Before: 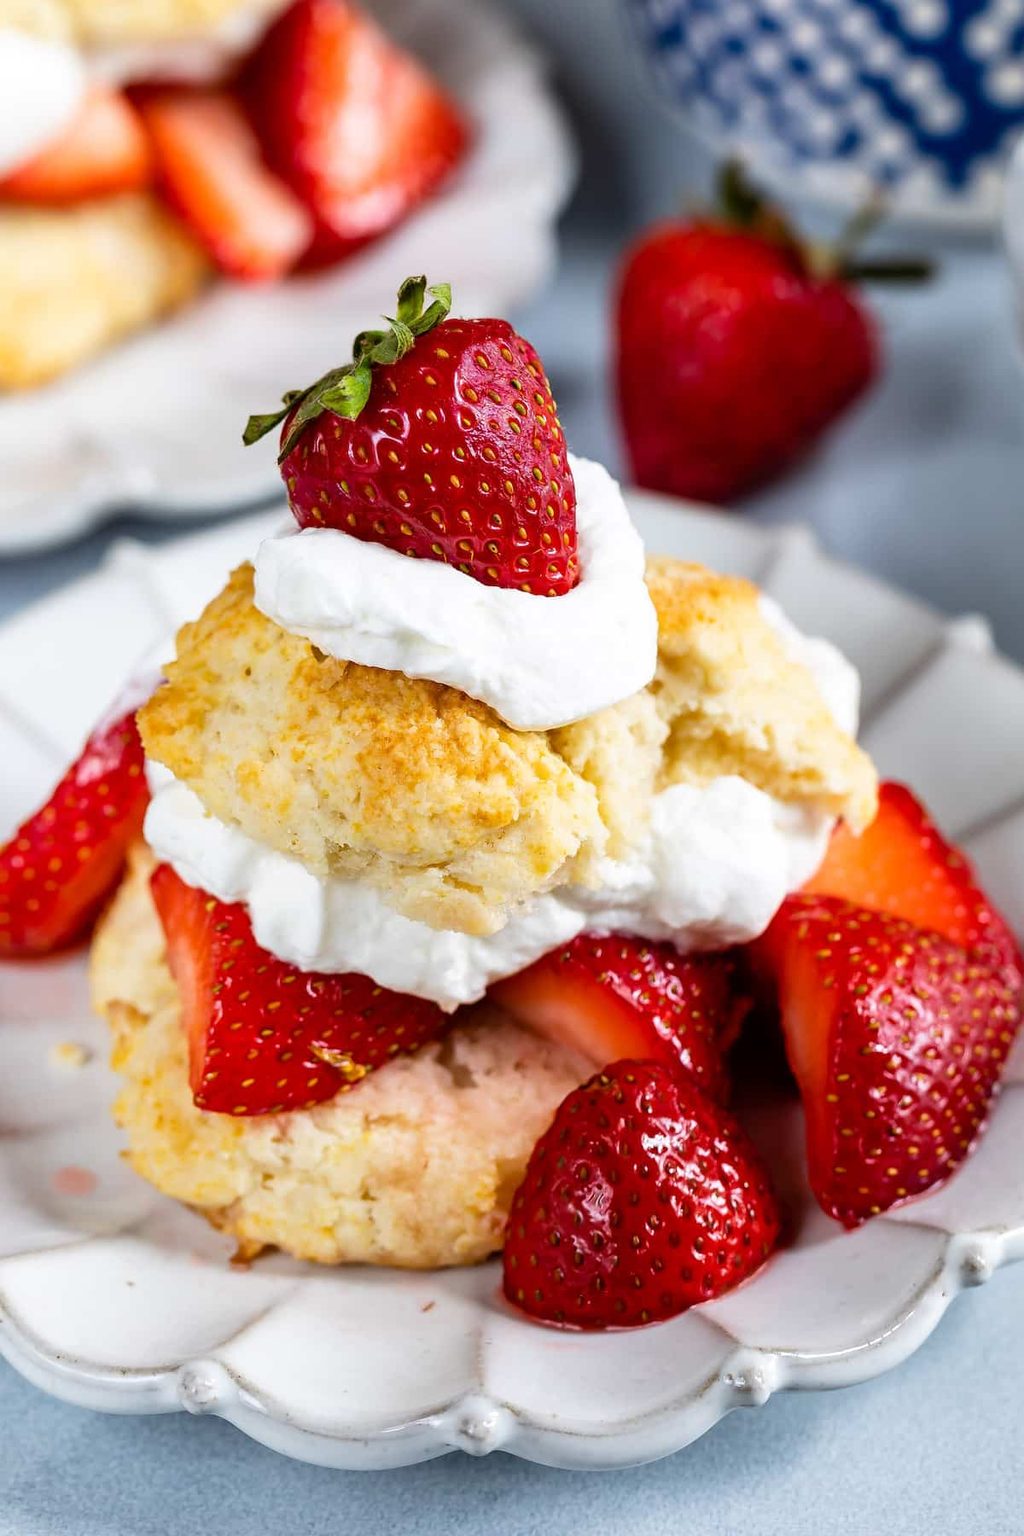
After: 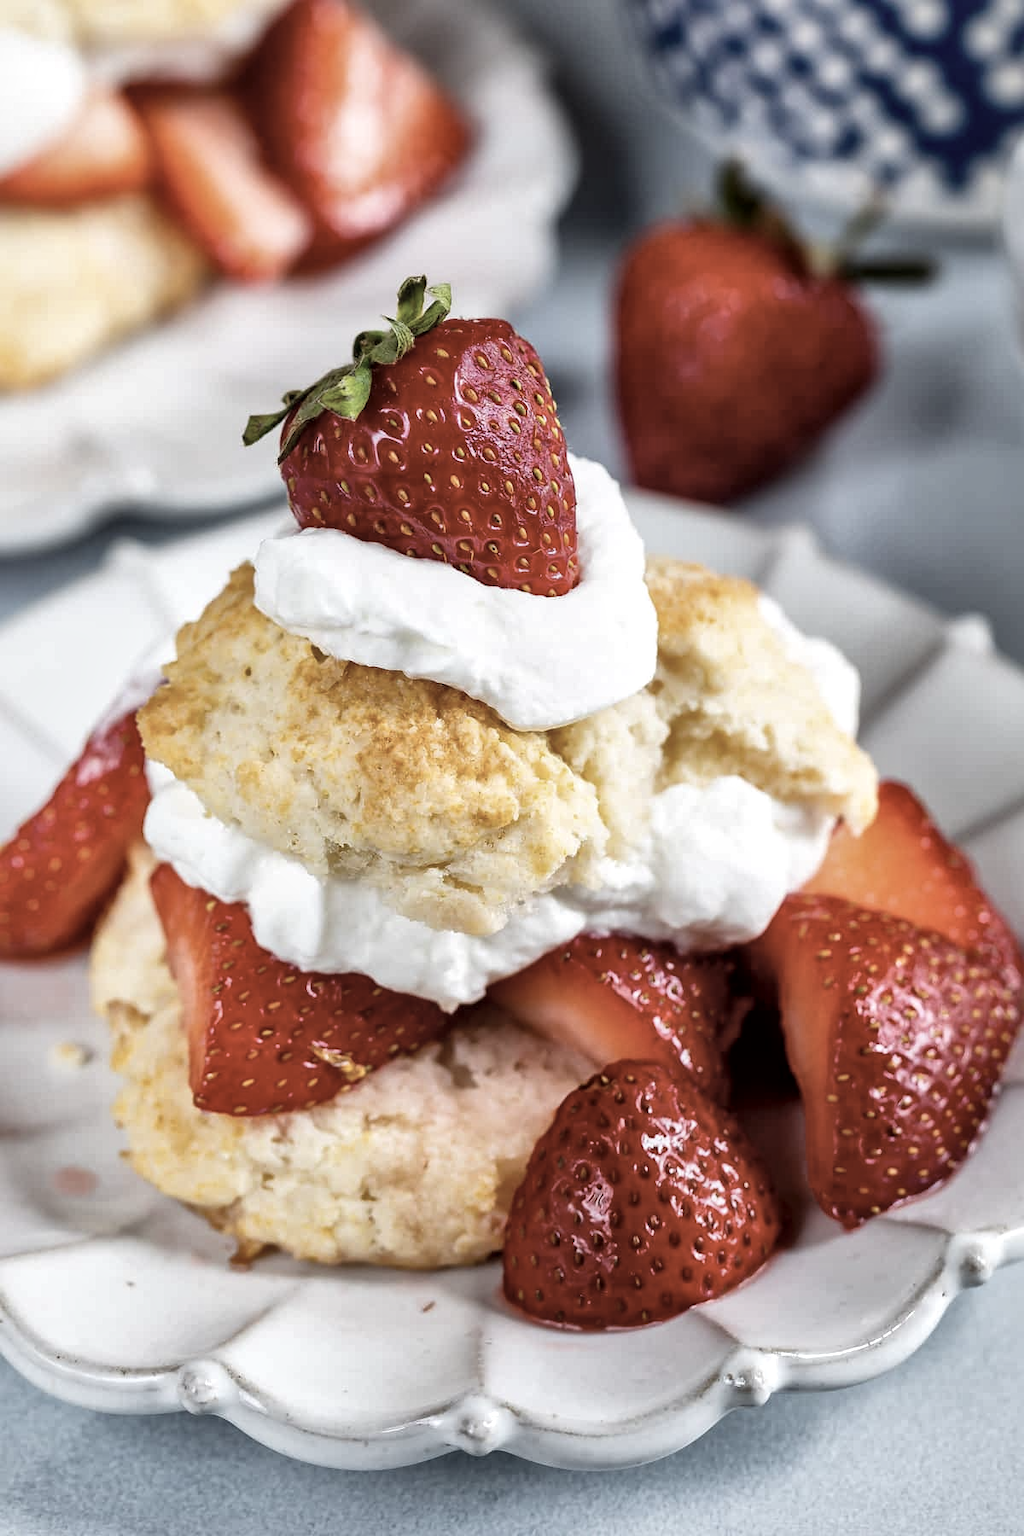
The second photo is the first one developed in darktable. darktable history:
contrast brightness saturation: contrast -0.046, saturation -0.415
local contrast: mode bilateral grid, contrast 19, coarseness 49, detail 158%, midtone range 0.2
